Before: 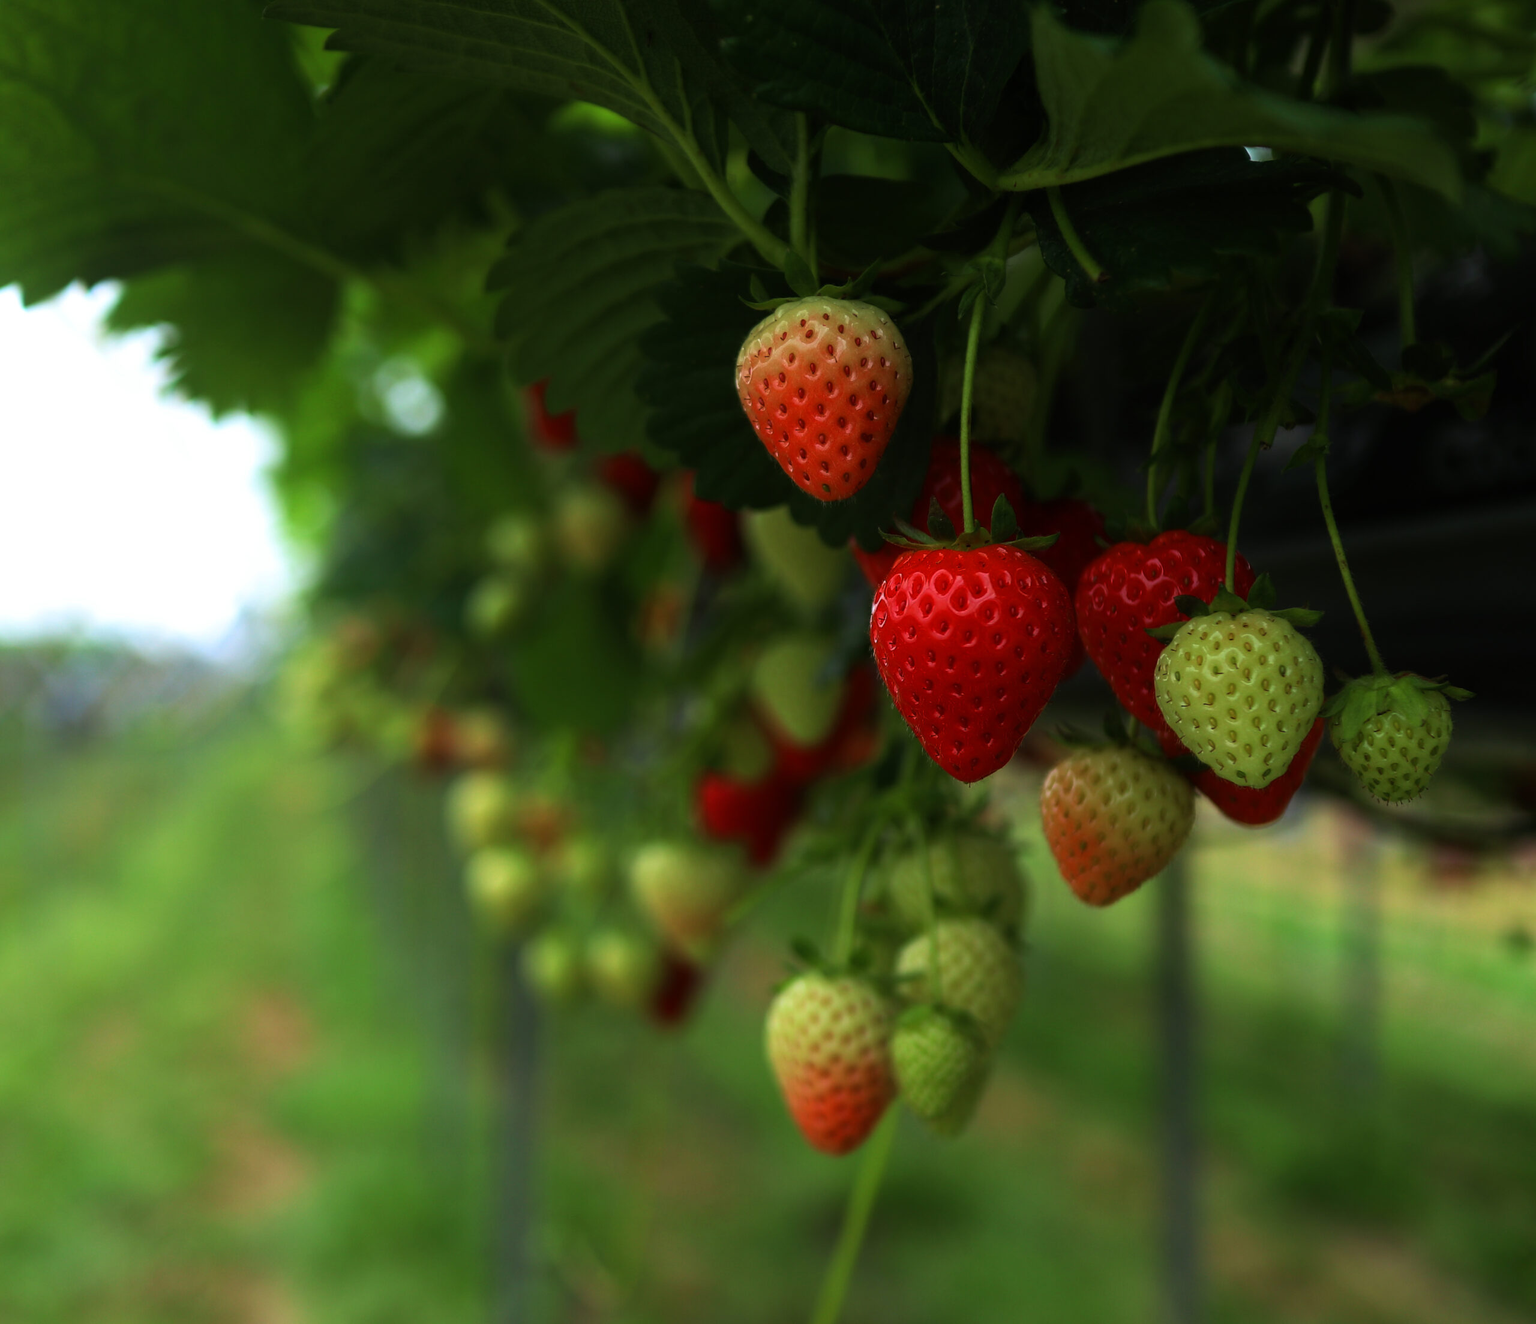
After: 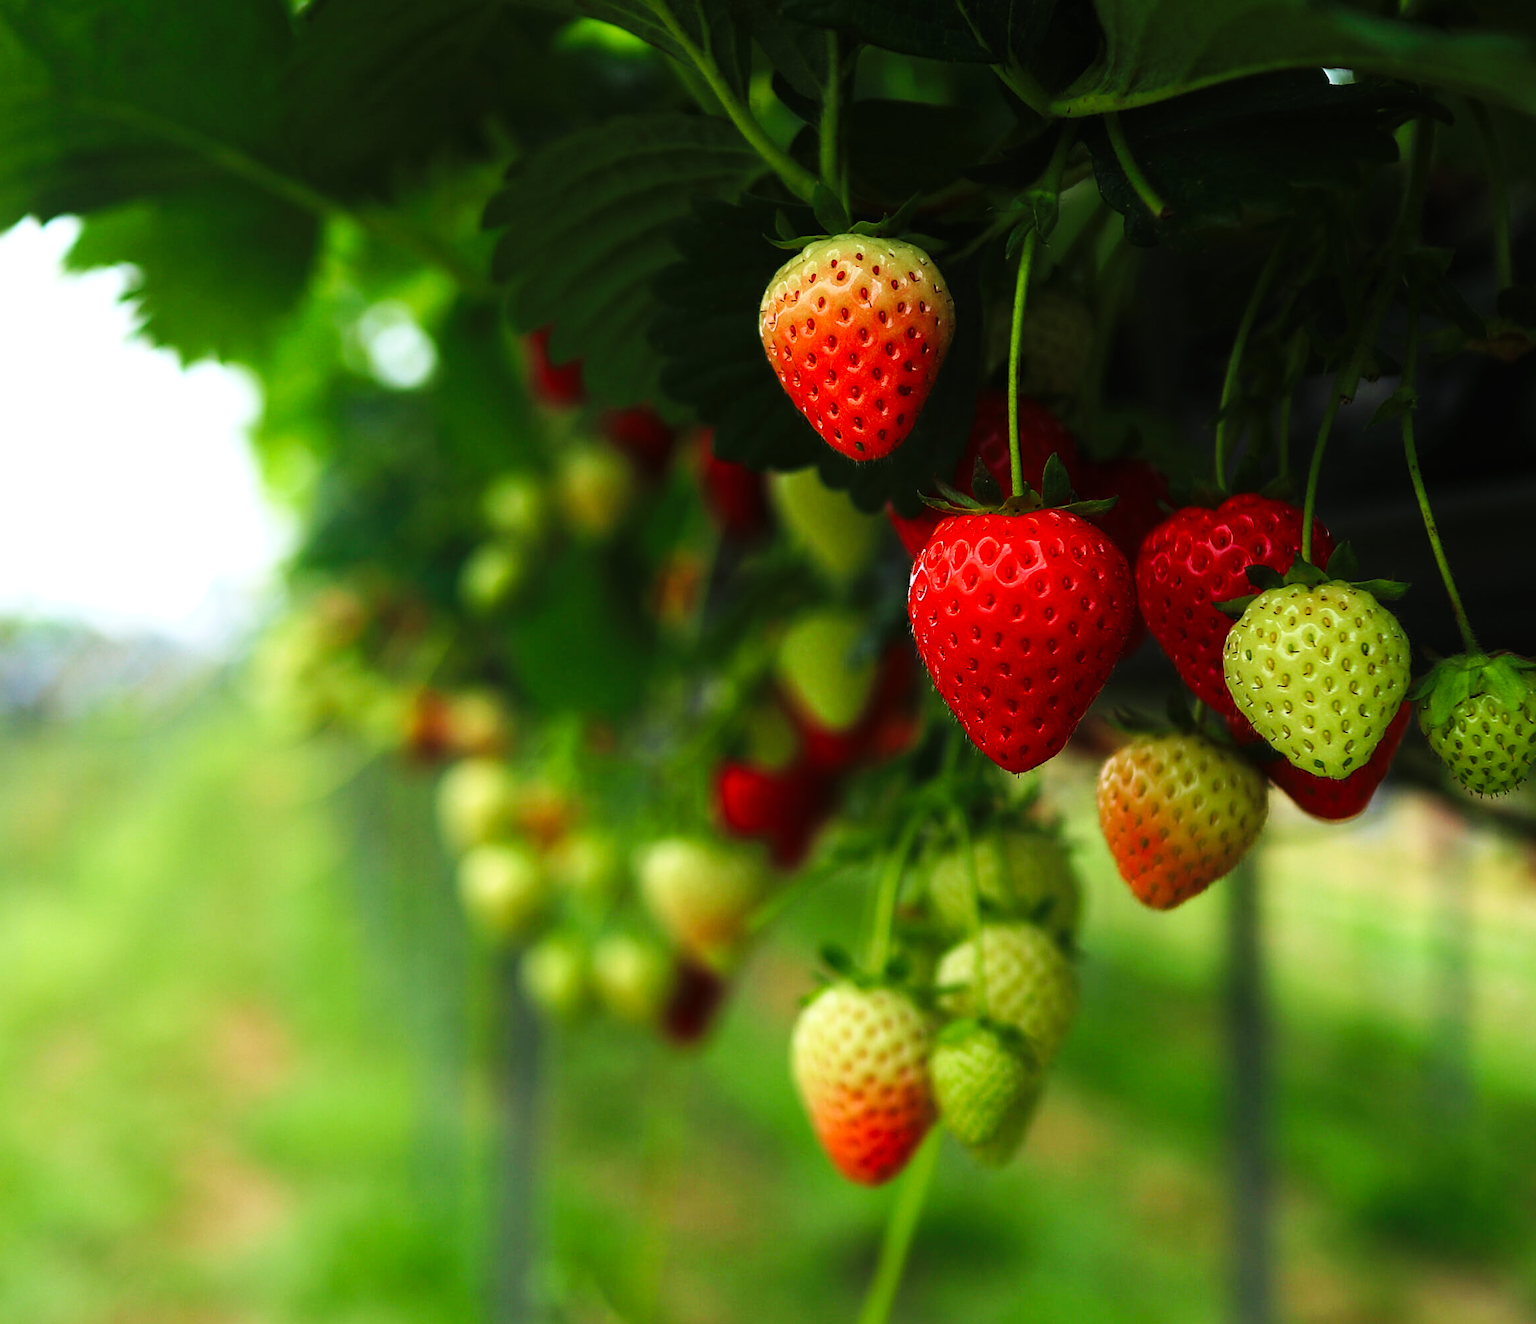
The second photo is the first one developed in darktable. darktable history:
crop: left 3.305%, top 6.436%, right 6.389%, bottom 3.258%
sharpen: on, module defaults
base curve: curves: ch0 [(0, 0) (0.032, 0.025) (0.121, 0.166) (0.206, 0.329) (0.605, 0.79) (1, 1)], preserve colors none
exposure: black level correction 0, exposure 0.5 EV, compensate highlight preservation false
